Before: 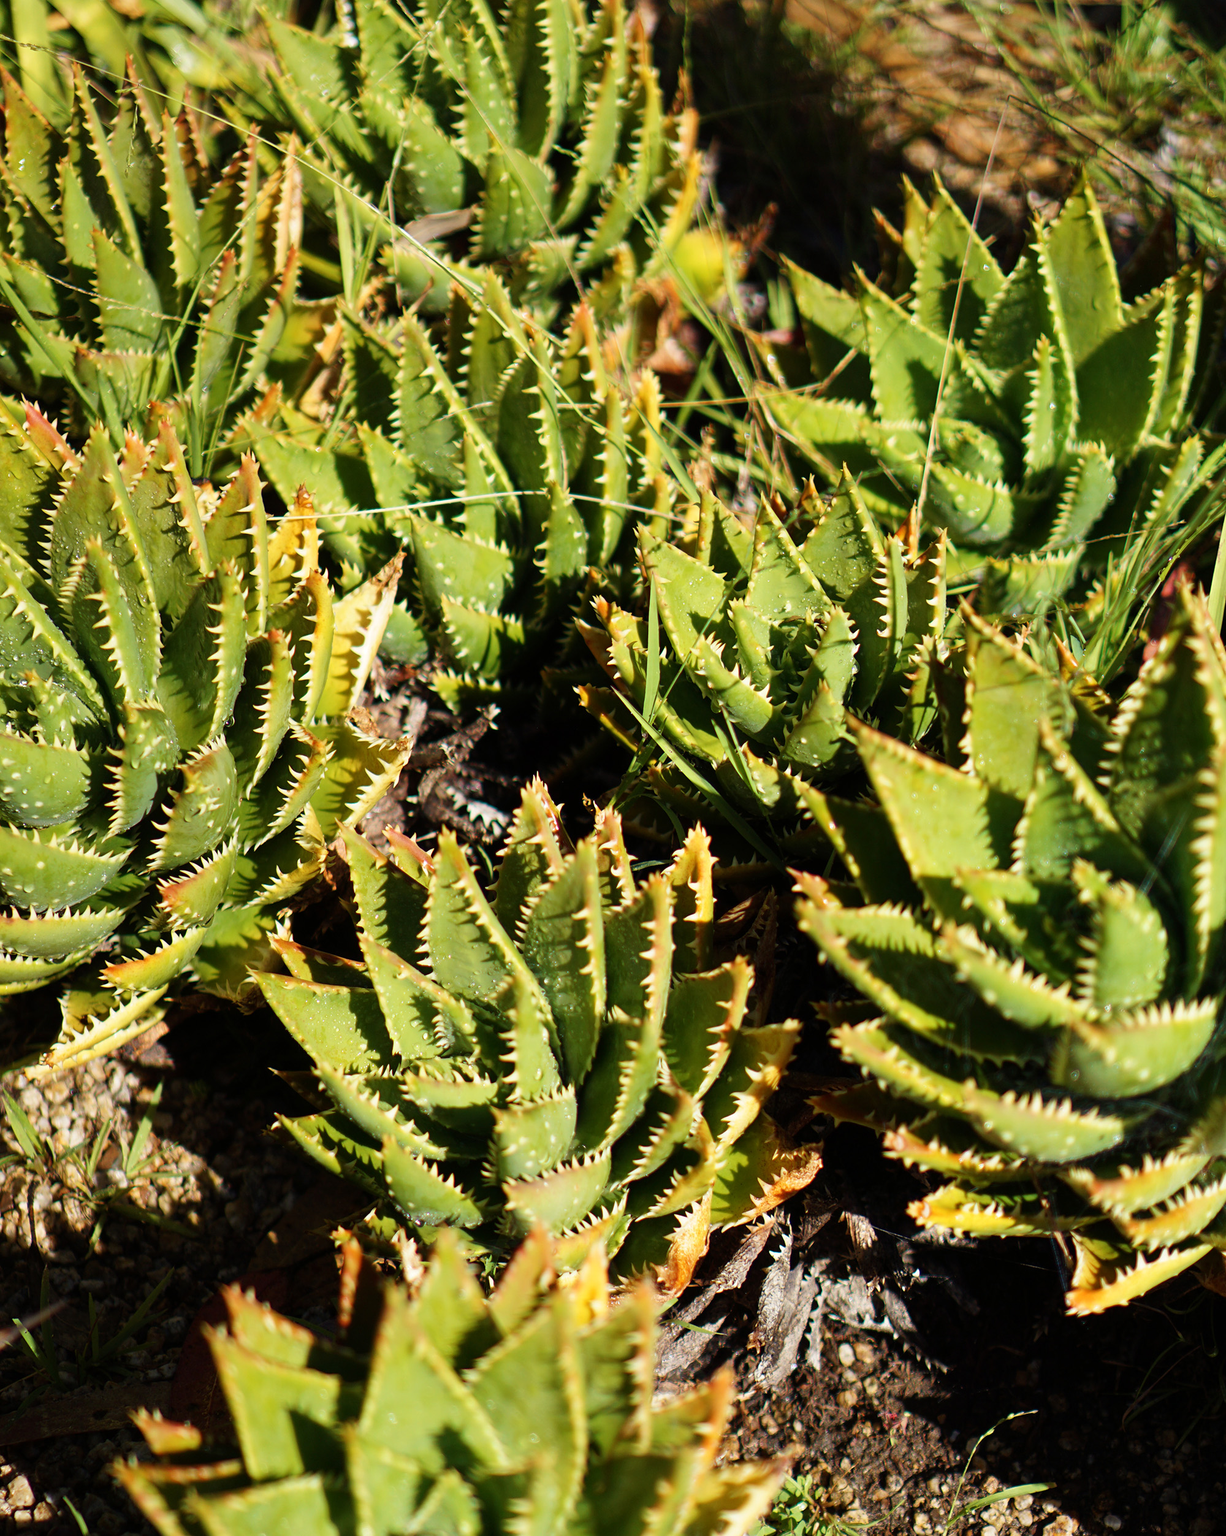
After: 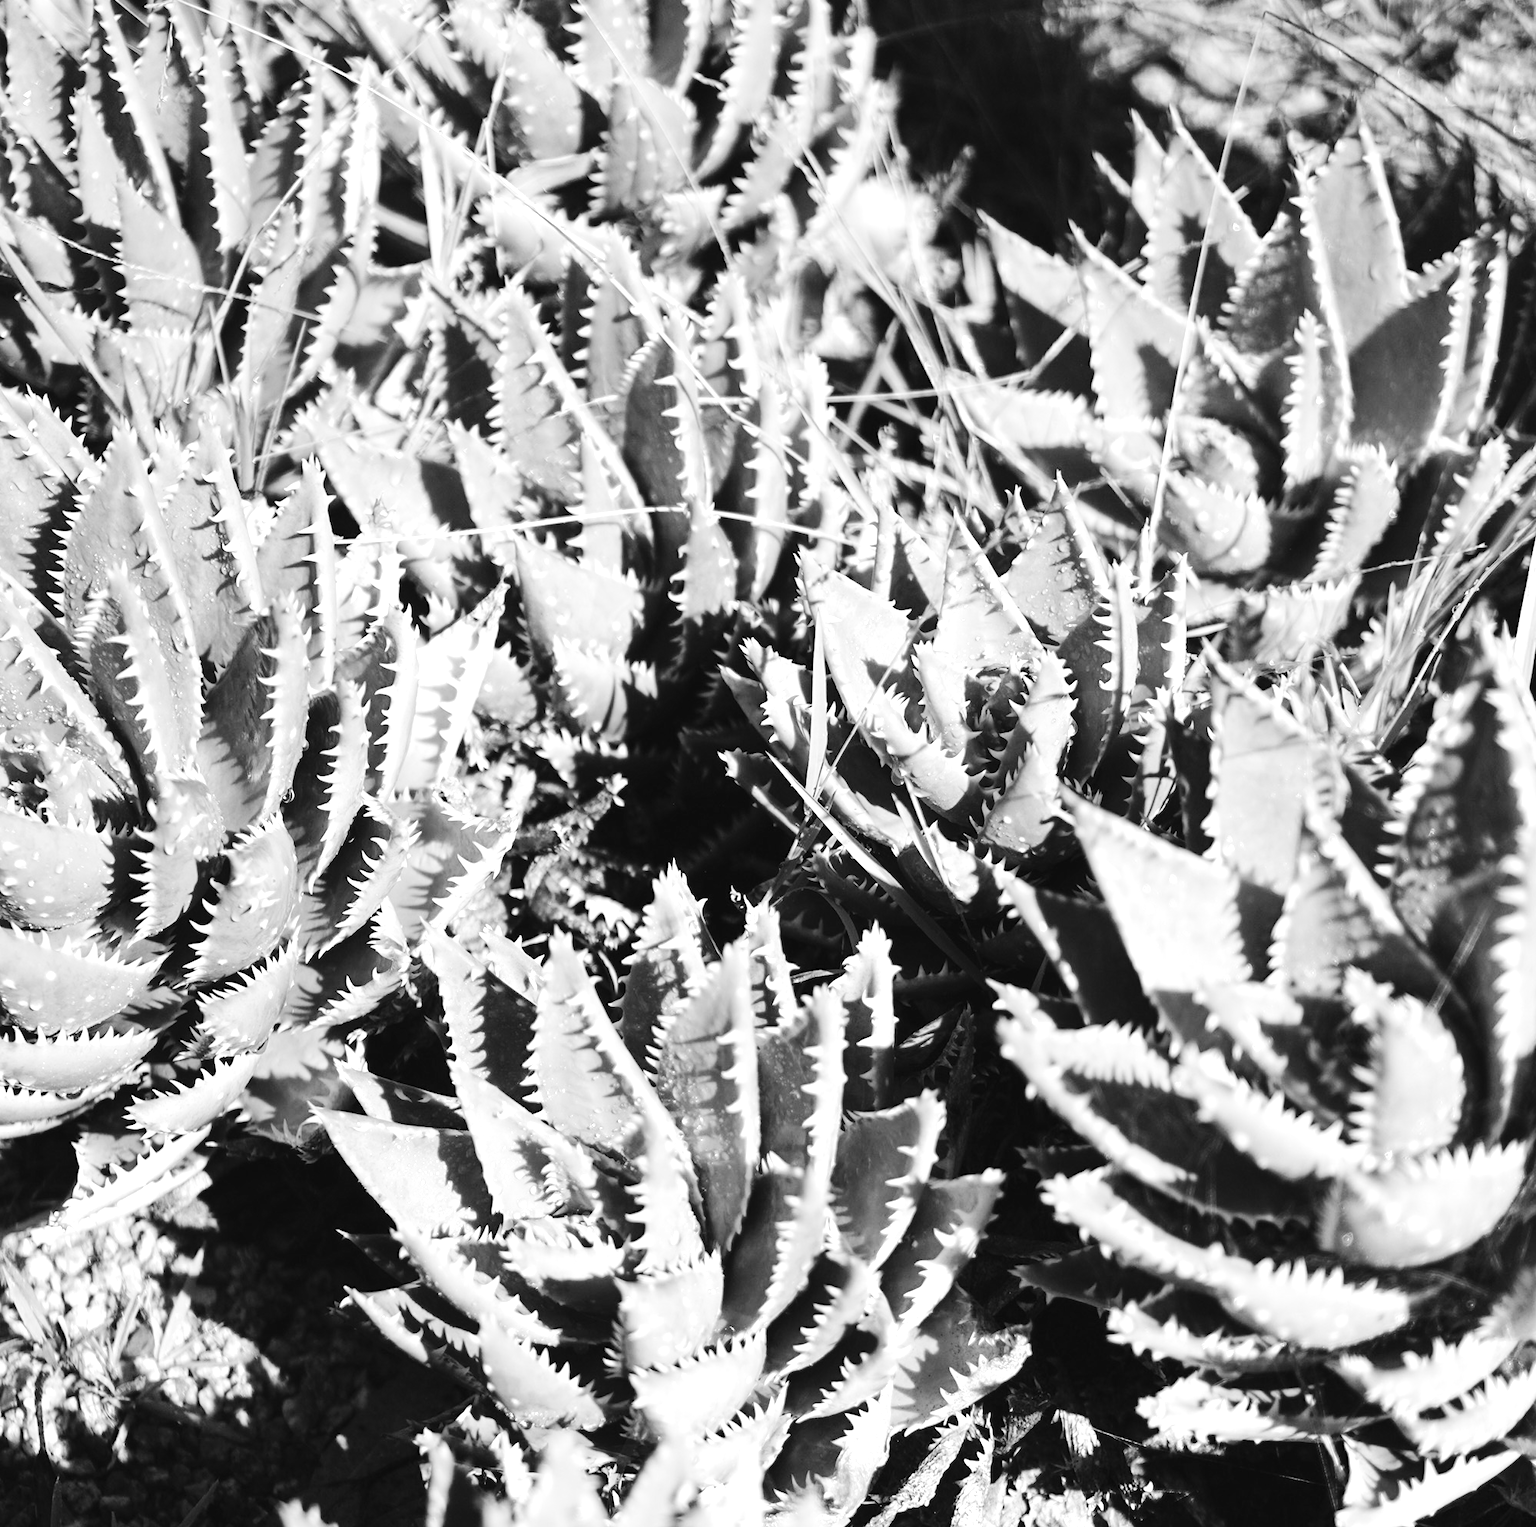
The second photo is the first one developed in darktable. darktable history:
tone curve: curves: ch0 [(0, 0.026) (0.146, 0.158) (0.272, 0.34) (0.453, 0.627) (0.687, 0.829) (1, 1)], color space Lab, linked channels, preserve colors none
crop and rotate: top 5.667%, bottom 14.937%
white balance: red 1.08, blue 0.791
color calibration: output gray [0.22, 0.42, 0.37, 0], gray › normalize channels true, illuminant same as pipeline (D50), adaptation XYZ, x 0.346, y 0.359, gamut compression 0
exposure: black level correction 0, exposure 1.1 EV, compensate highlight preservation false
